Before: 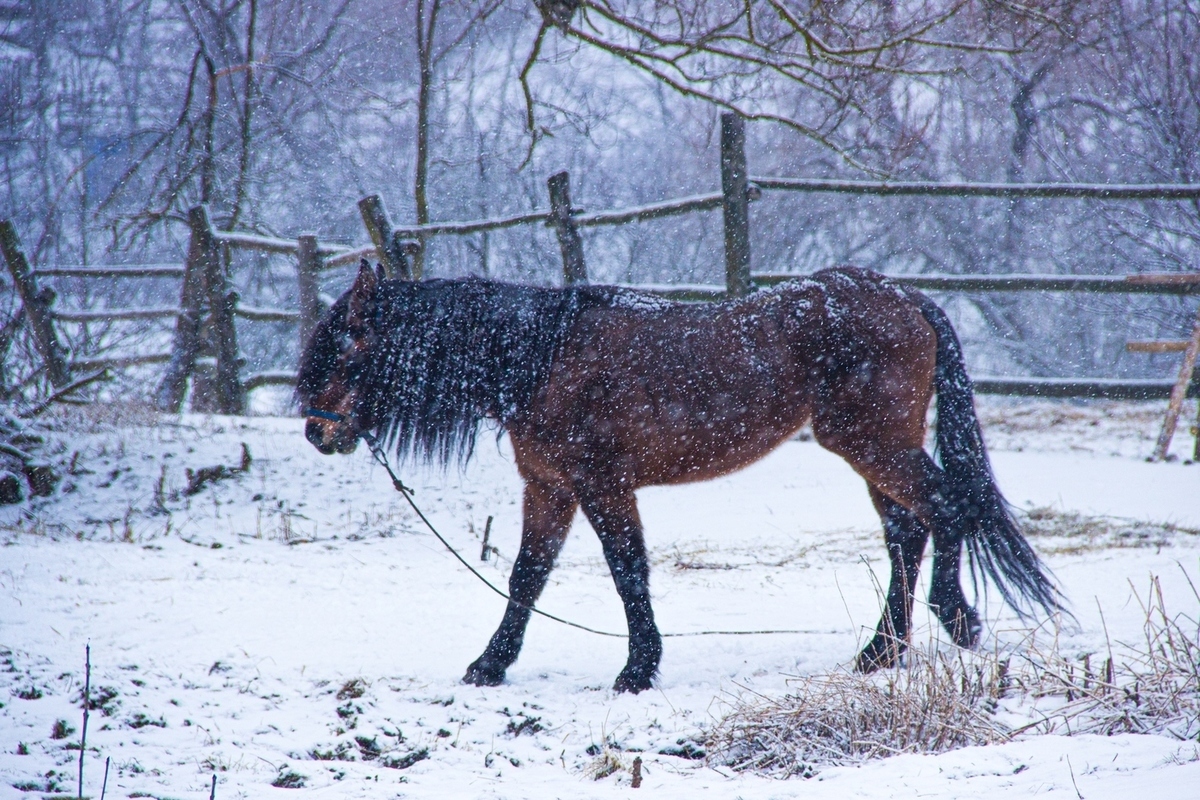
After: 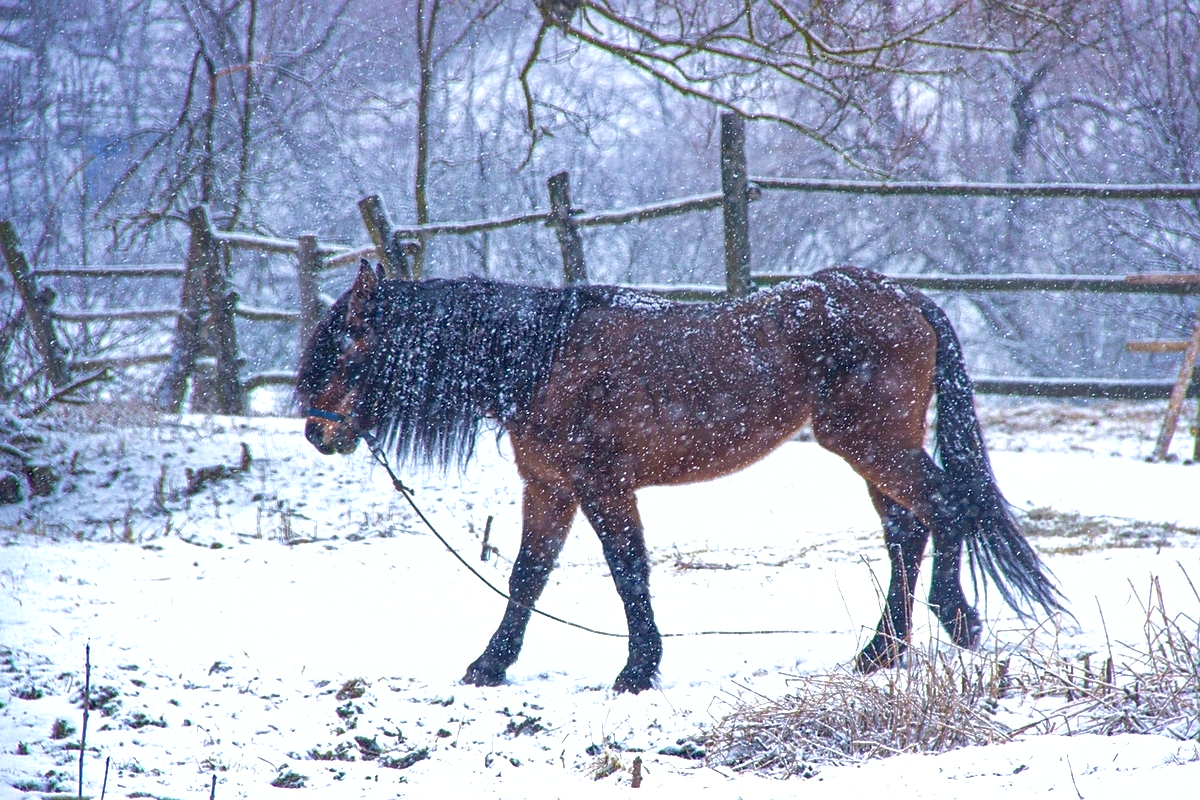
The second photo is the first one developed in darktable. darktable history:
color correction: highlights b* 3.03
exposure: black level correction 0.001, exposure 0.499 EV, compensate highlight preservation false
shadows and highlights: on, module defaults
sharpen: radius 1.549, amount 0.36, threshold 1.558
